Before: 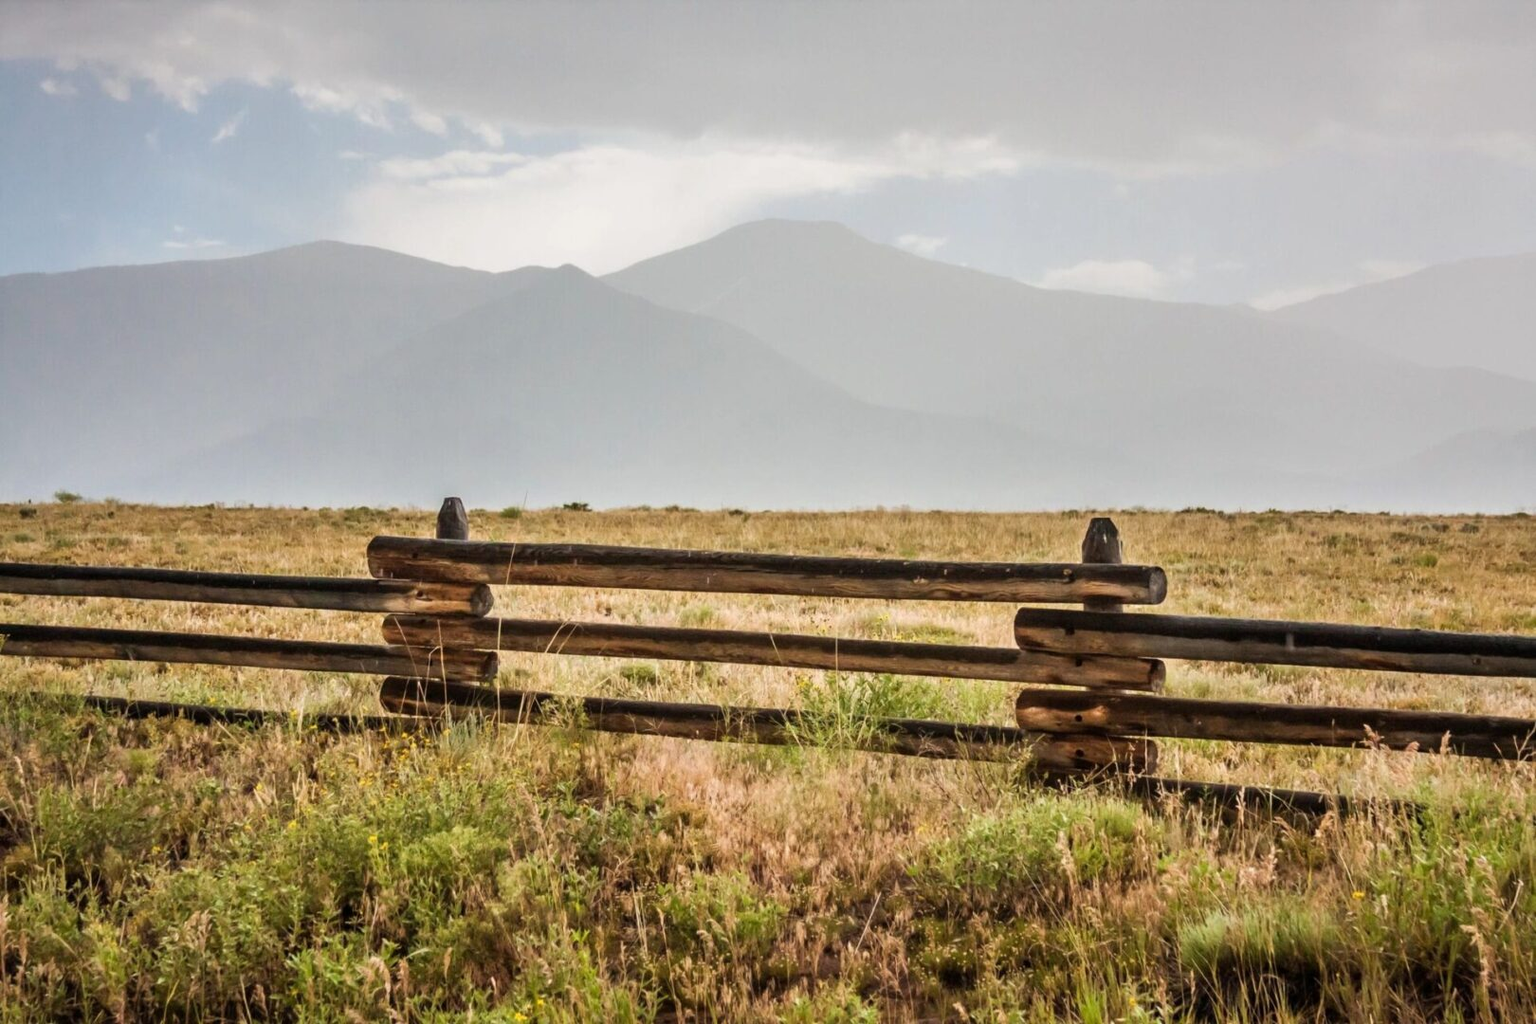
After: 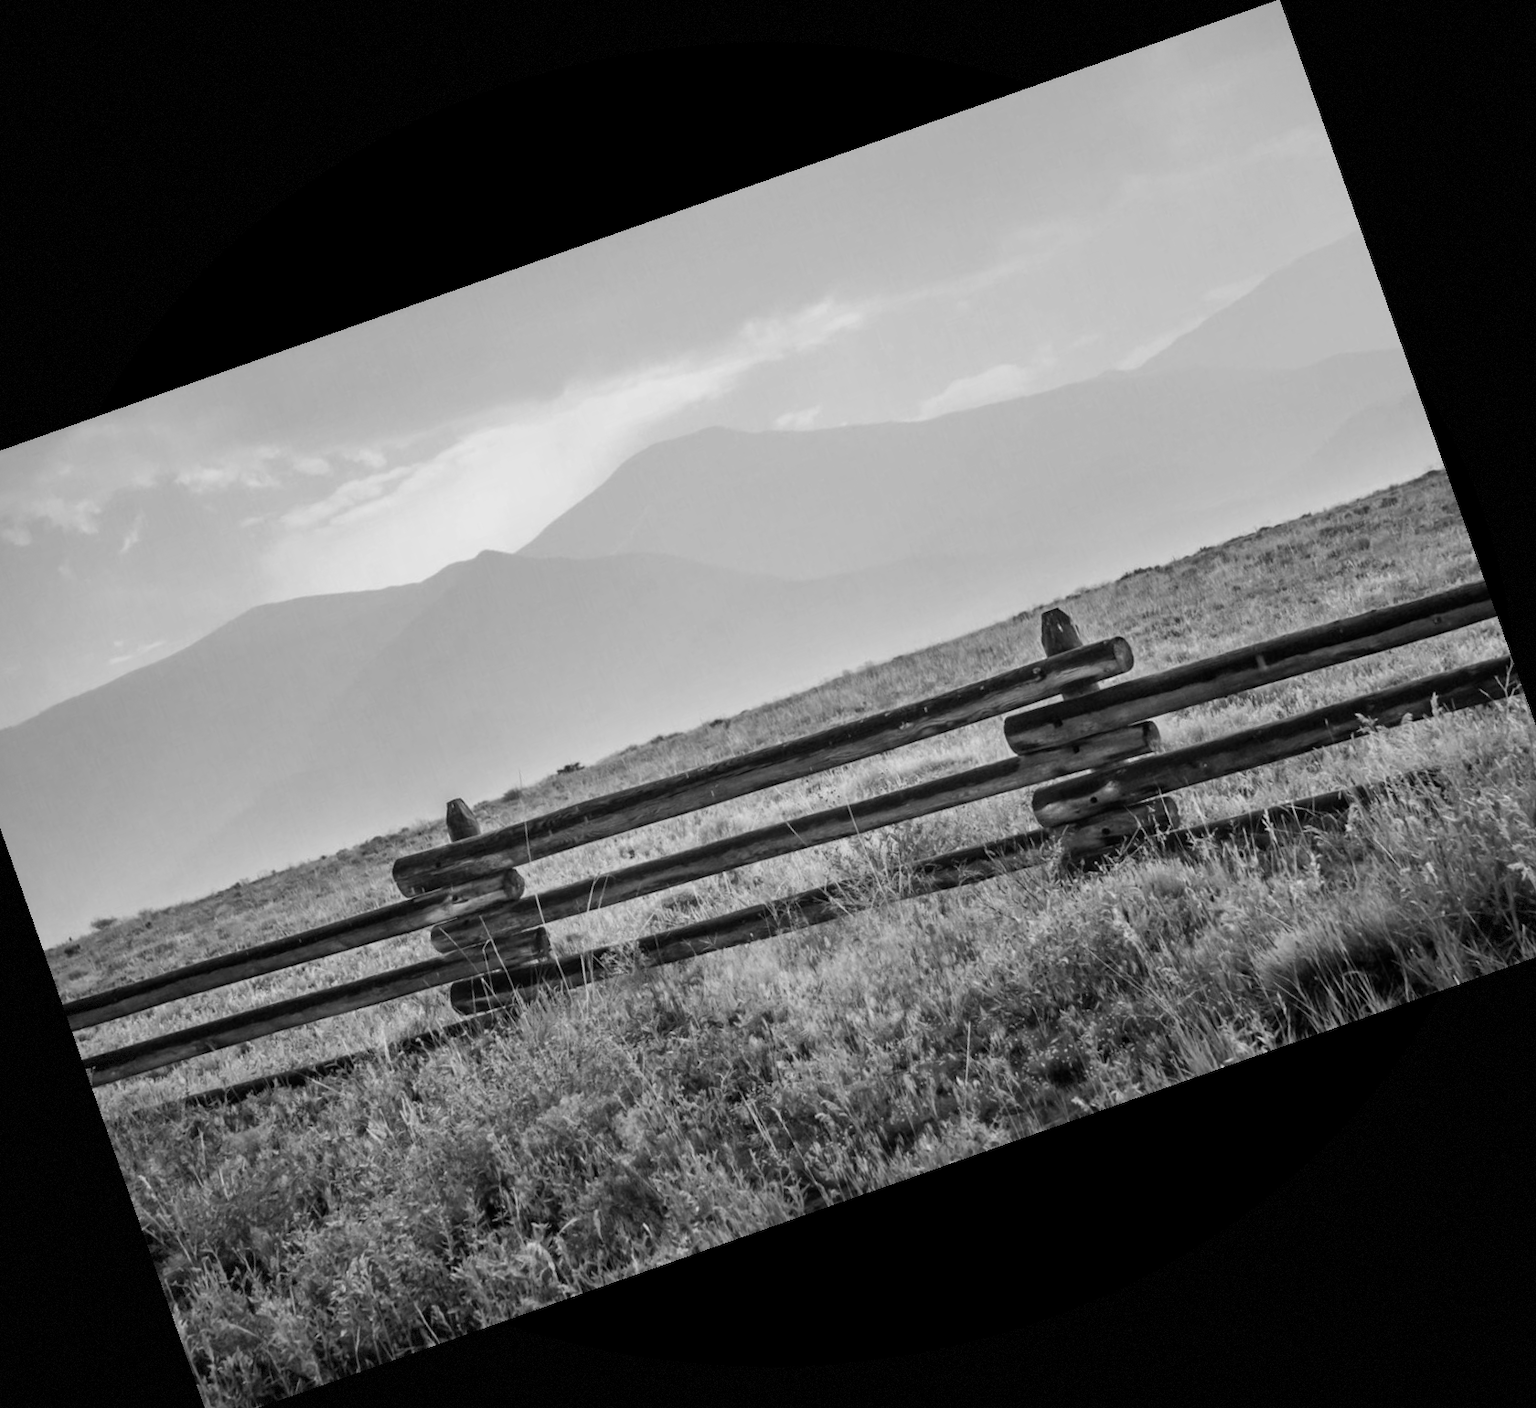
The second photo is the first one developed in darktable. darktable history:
white balance: red 1.004, blue 1.024
crop and rotate: angle 19.43°, left 6.812%, right 4.125%, bottom 1.087%
vignetting: fall-off start 97.28%, fall-off radius 79%, brightness -0.462, saturation -0.3, width/height ratio 1.114, dithering 8-bit output, unbound false
color calibration: output gray [0.22, 0.42, 0.37, 0], gray › normalize channels true, illuminant same as pipeline (D50), adaptation XYZ, x 0.346, y 0.359, gamut compression 0
